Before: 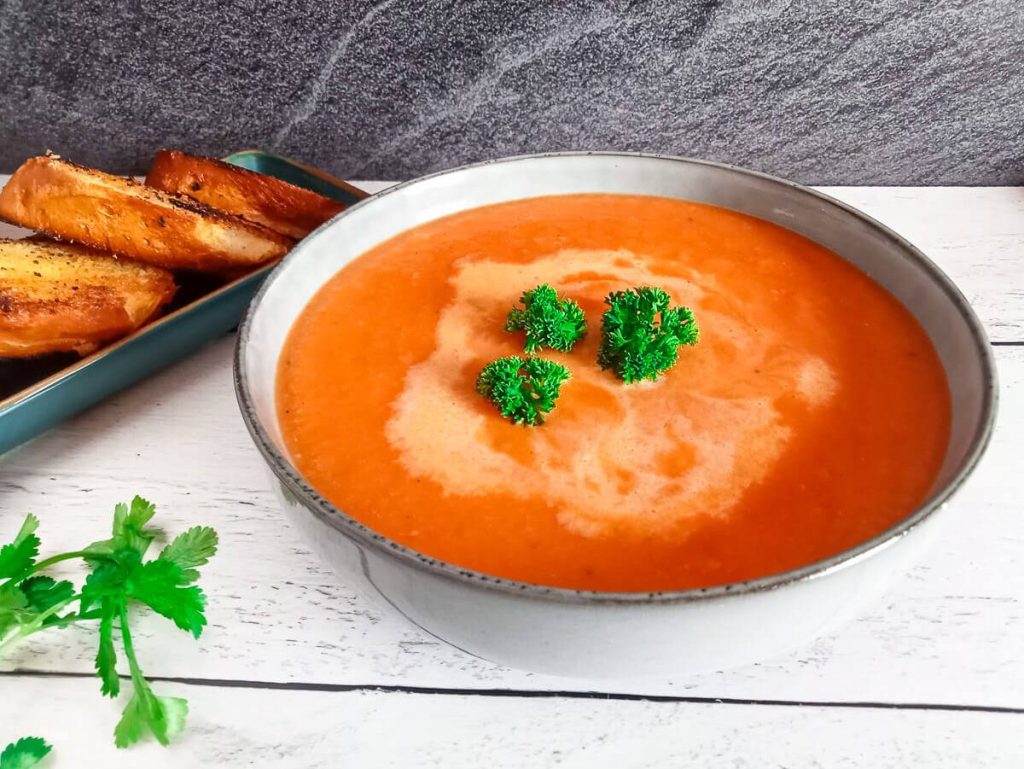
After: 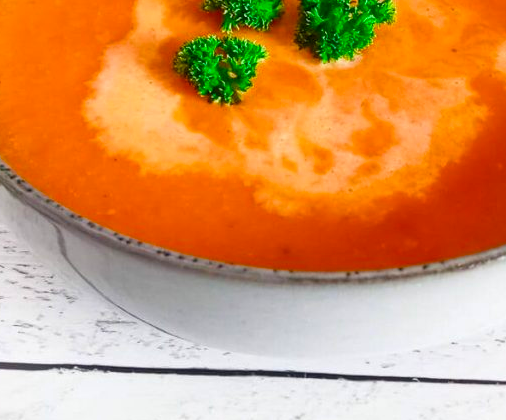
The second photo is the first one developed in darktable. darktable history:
color balance rgb: perceptual saturation grading › global saturation 20%, perceptual saturation grading › highlights 2.68%, perceptual saturation grading › shadows 50%
crop: left 29.672%, top 41.786%, right 20.851%, bottom 3.487%
